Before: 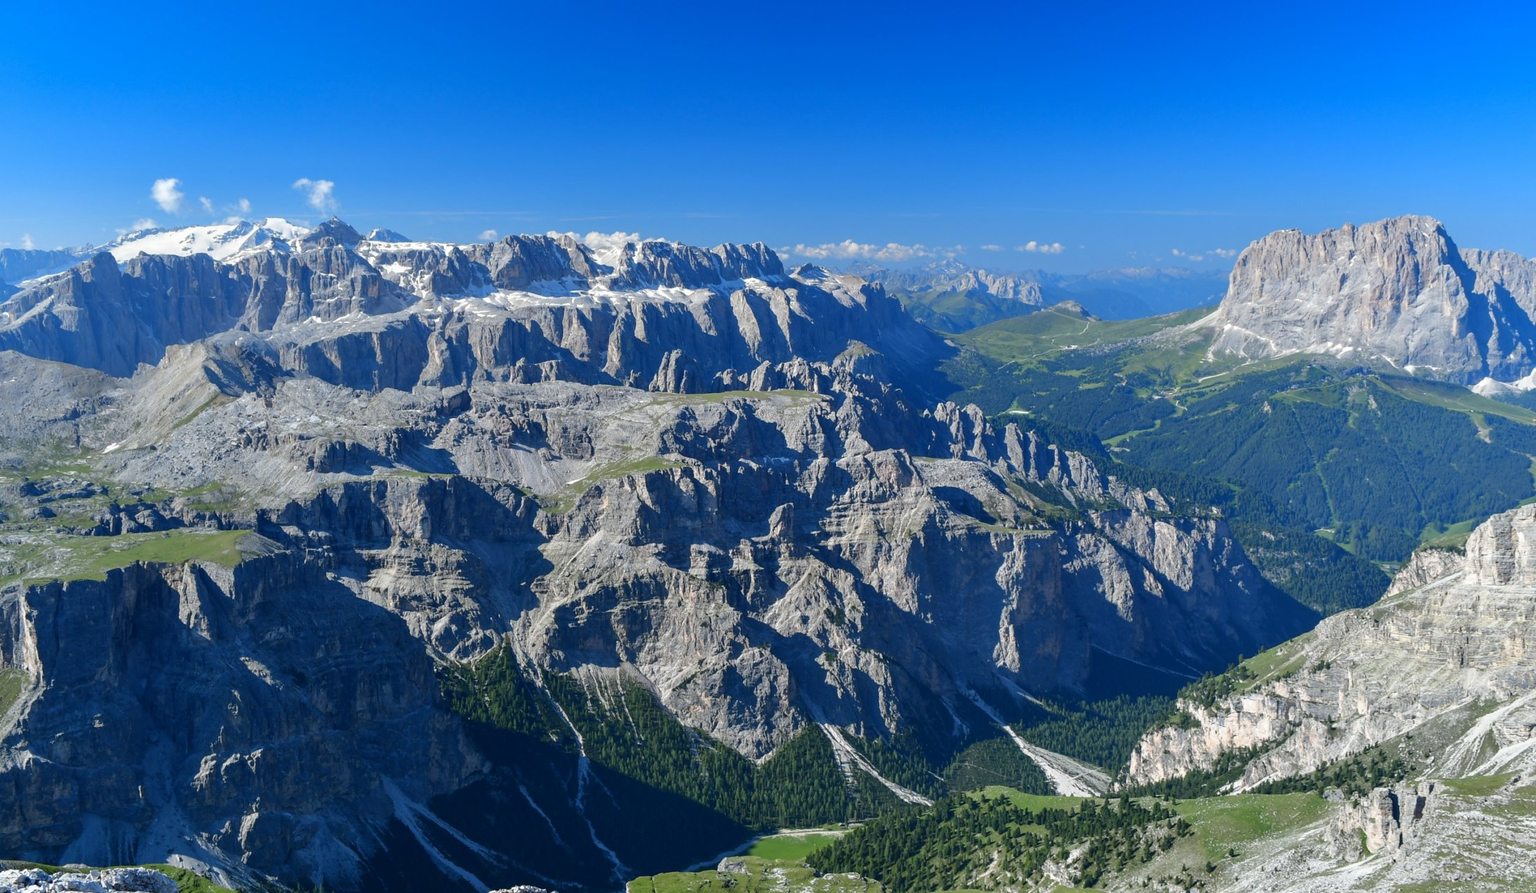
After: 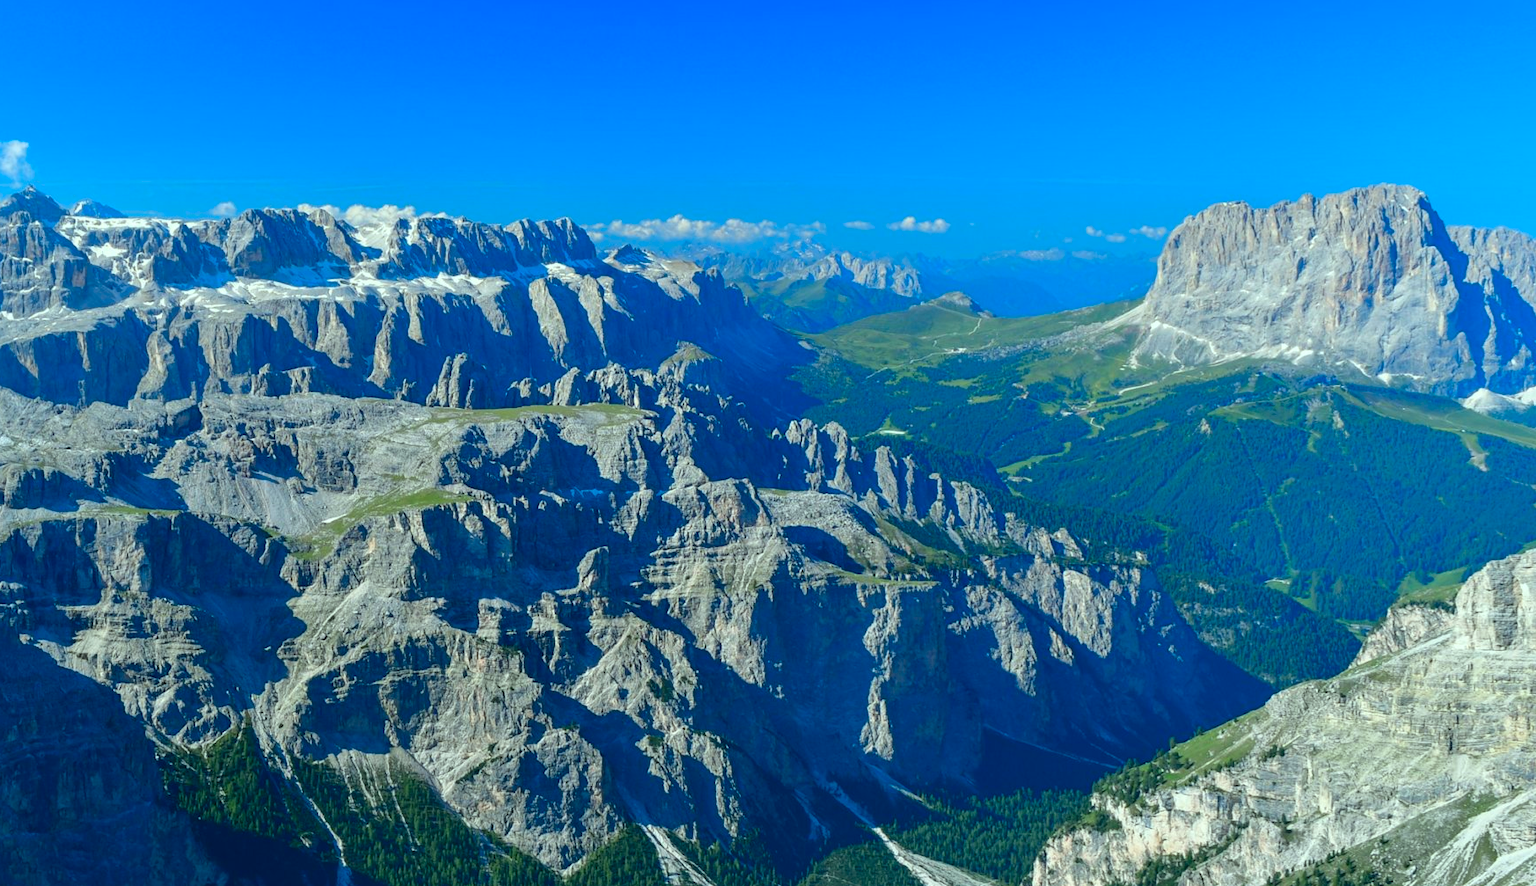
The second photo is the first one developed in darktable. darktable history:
crop and rotate: left 20.27%, top 7.792%, right 0.35%, bottom 13.335%
color correction: highlights a* -7.44, highlights b* 1.07, shadows a* -2.87, saturation 1.37
